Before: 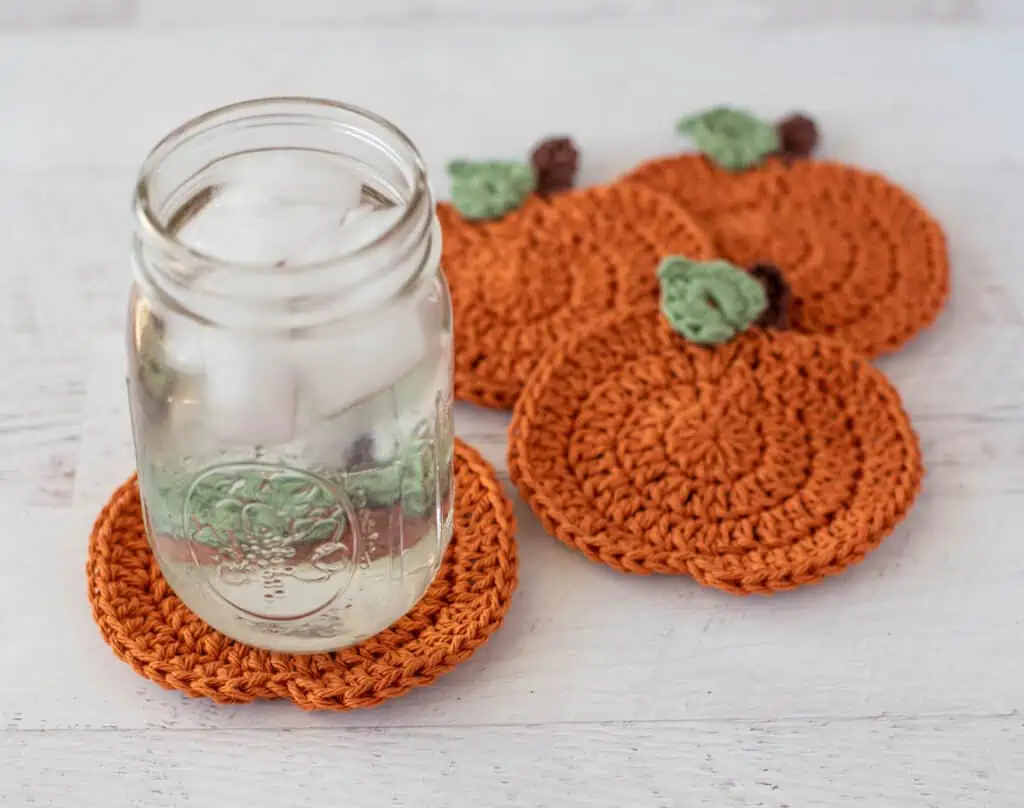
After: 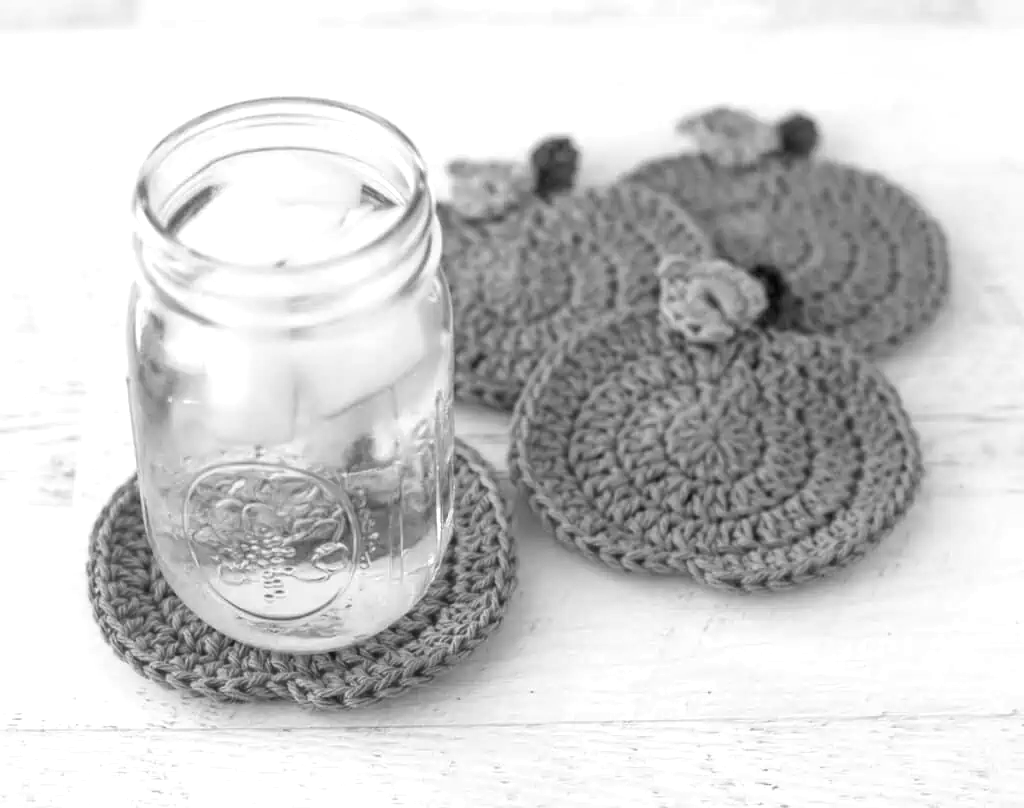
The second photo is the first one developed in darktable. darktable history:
color calibration: output gray [0.21, 0.42, 0.37, 0], gray › normalize channels true, illuminant same as pipeline (D50), adaptation XYZ, x 0.346, y 0.359, gamut compression 0
exposure: exposure 0.74 EV, compensate highlight preservation false
